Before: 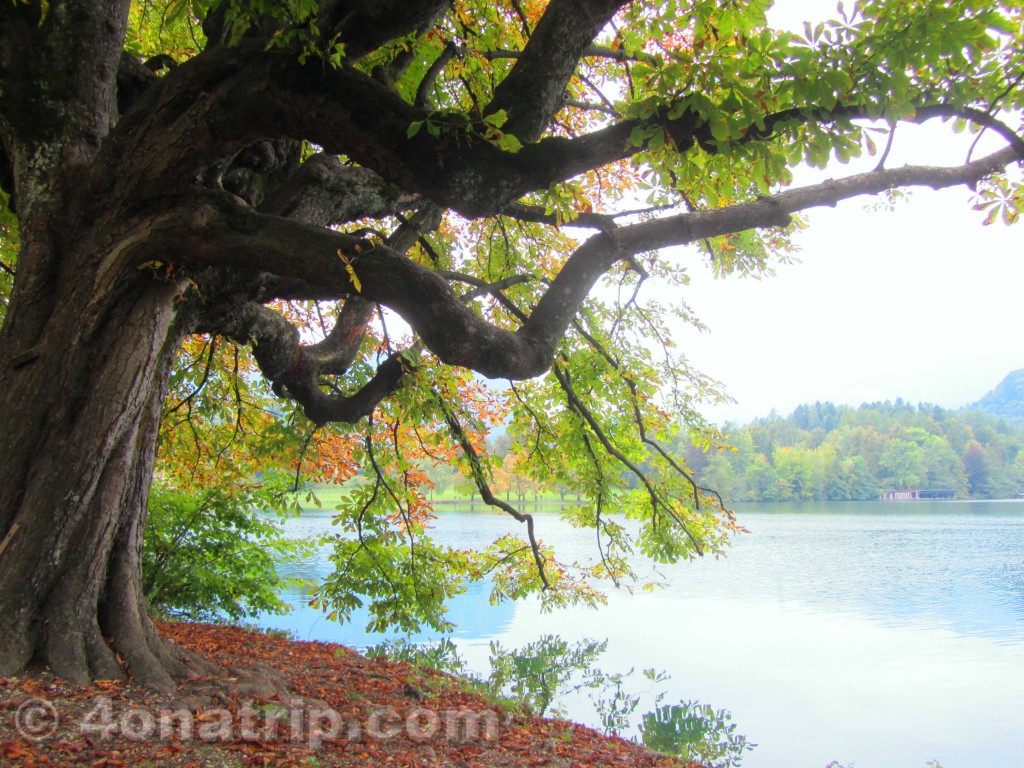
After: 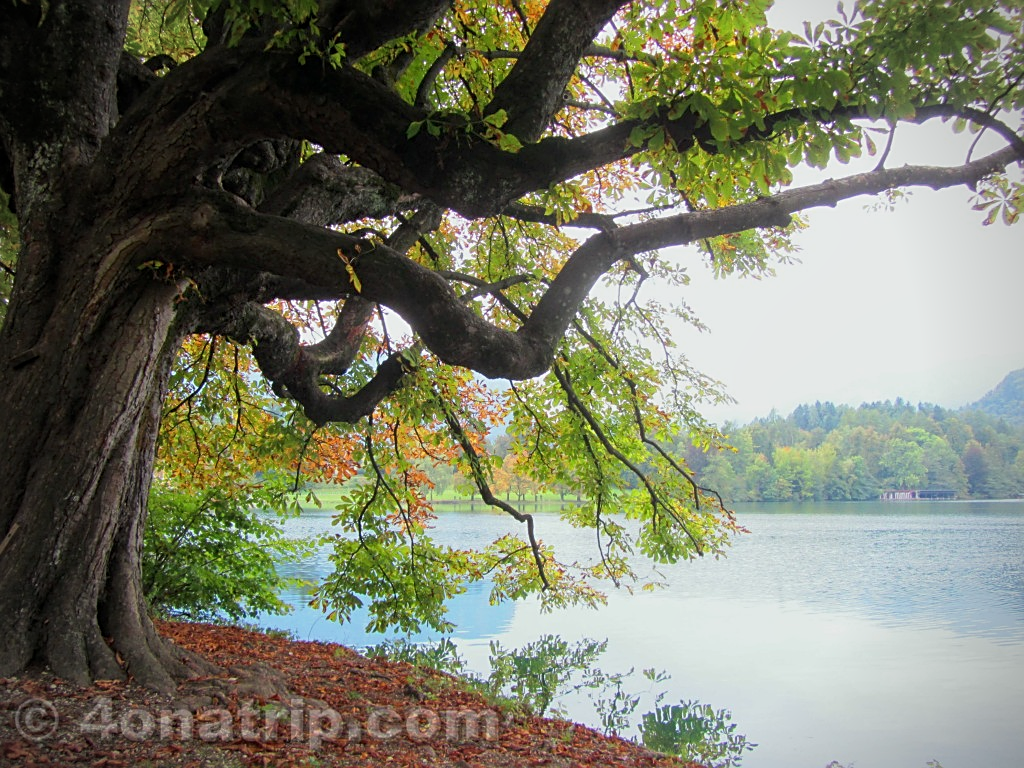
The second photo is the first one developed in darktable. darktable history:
sharpen: on, module defaults
vignetting: brightness -0.575
local contrast: highlights 107%, shadows 100%, detail 120%, midtone range 0.2
exposure: exposure -0.341 EV, compensate exposure bias true, compensate highlight preservation false
